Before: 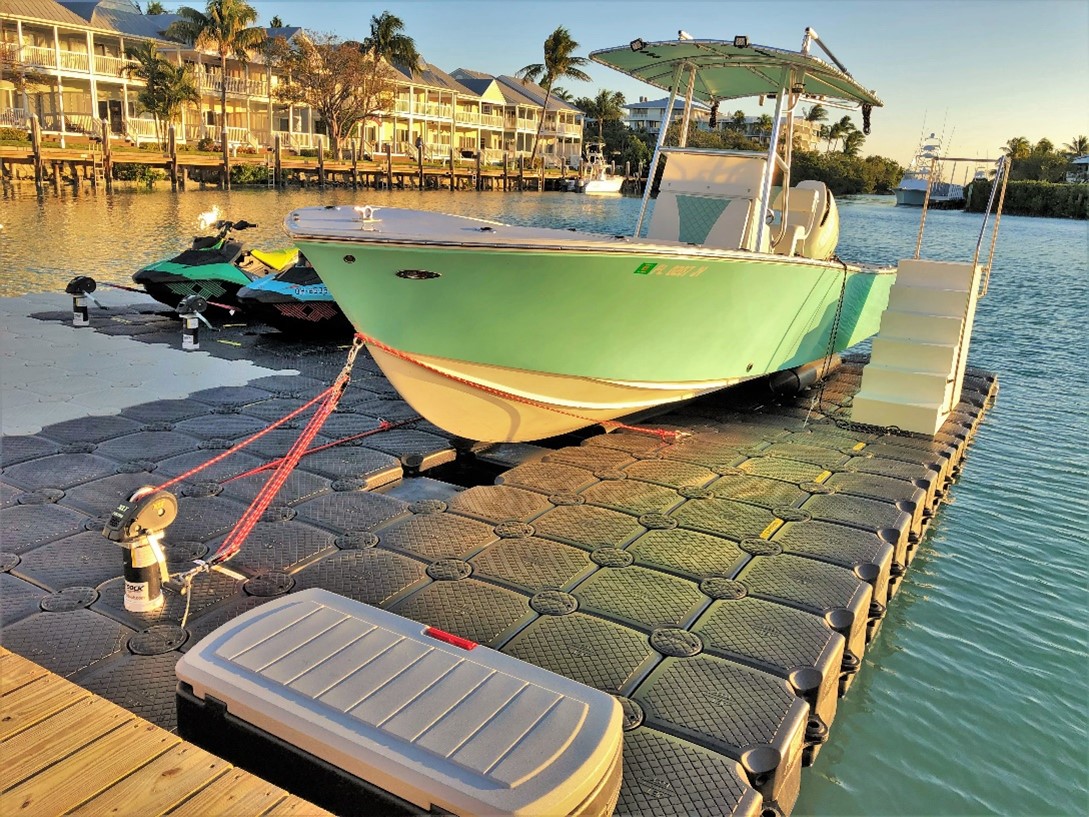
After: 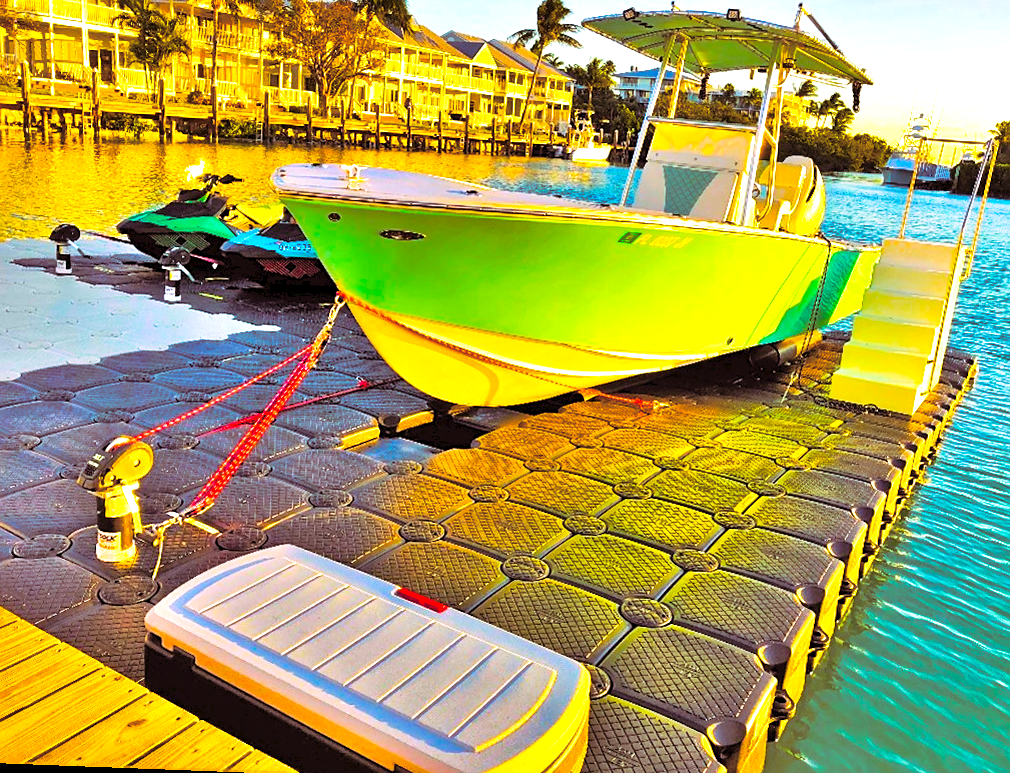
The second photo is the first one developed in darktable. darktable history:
sharpen: amount 0.2
color balance rgb: linear chroma grading › global chroma 20%, perceptual saturation grading › global saturation 65%, perceptual saturation grading › highlights 50%, perceptual saturation grading › shadows 30%, perceptual brilliance grading › global brilliance 12%, perceptual brilliance grading › highlights 15%, global vibrance 20%
split-toning: highlights › hue 298.8°, highlights › saturation 0.73, compress 41.76%
tone equalizer: -8 EV 0.06 EV, smoothing diameter 25%, edges refinement/feathering 10, preserve details guided filter
tone curve: curves: ch0 [(0, 0) (0.003, 0.049) (0.011, 0.051) (0.025, 0.055) (0.044, 0.065) (0.069, 0.081) (0.1, 0.11) (0.136, 0.15) (0.177, 0.195) (0.224, 0.242) (0.277, 0.308) (0.335, 0.375) (0.399, 0.436) (0.468, 0.5) (0.543, 0.574) (0.623, 0.665) (0.709, 0.761) (0.801, 0.851) (0.898, 0.933) (1, 1)], preserve colors none
contrast brightness saturation: contrast 0.04, saturation 0.07
crop: left 3.305%, top 6.436%, right 6.389%, bottom 3.258%
rotate and perspective: rotation 2.17°, automatic cropping off
